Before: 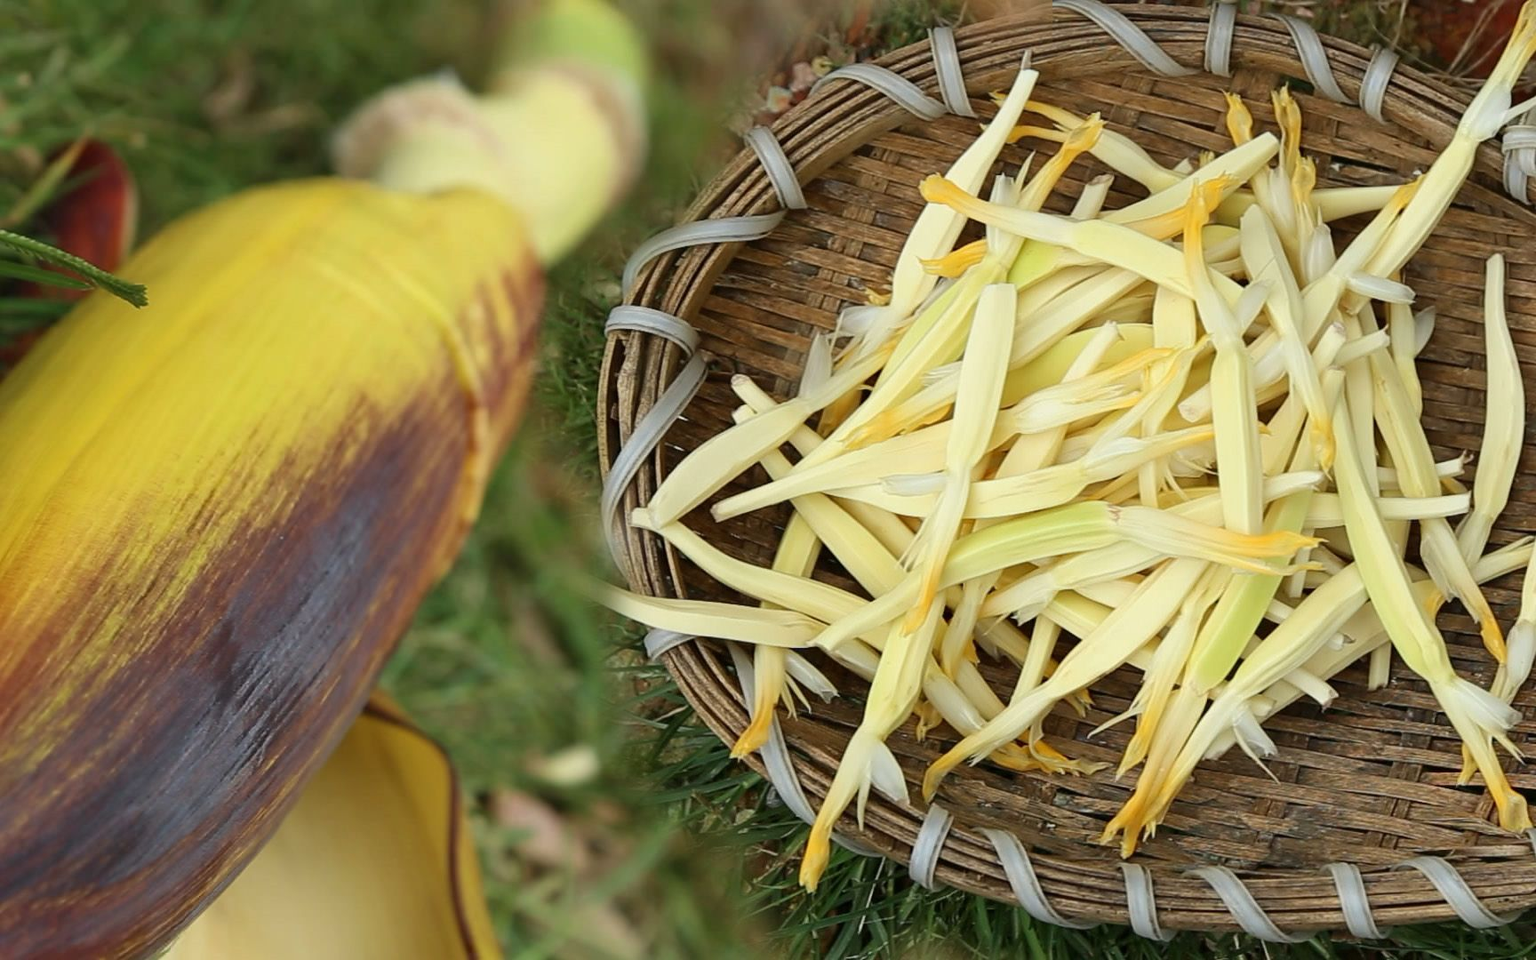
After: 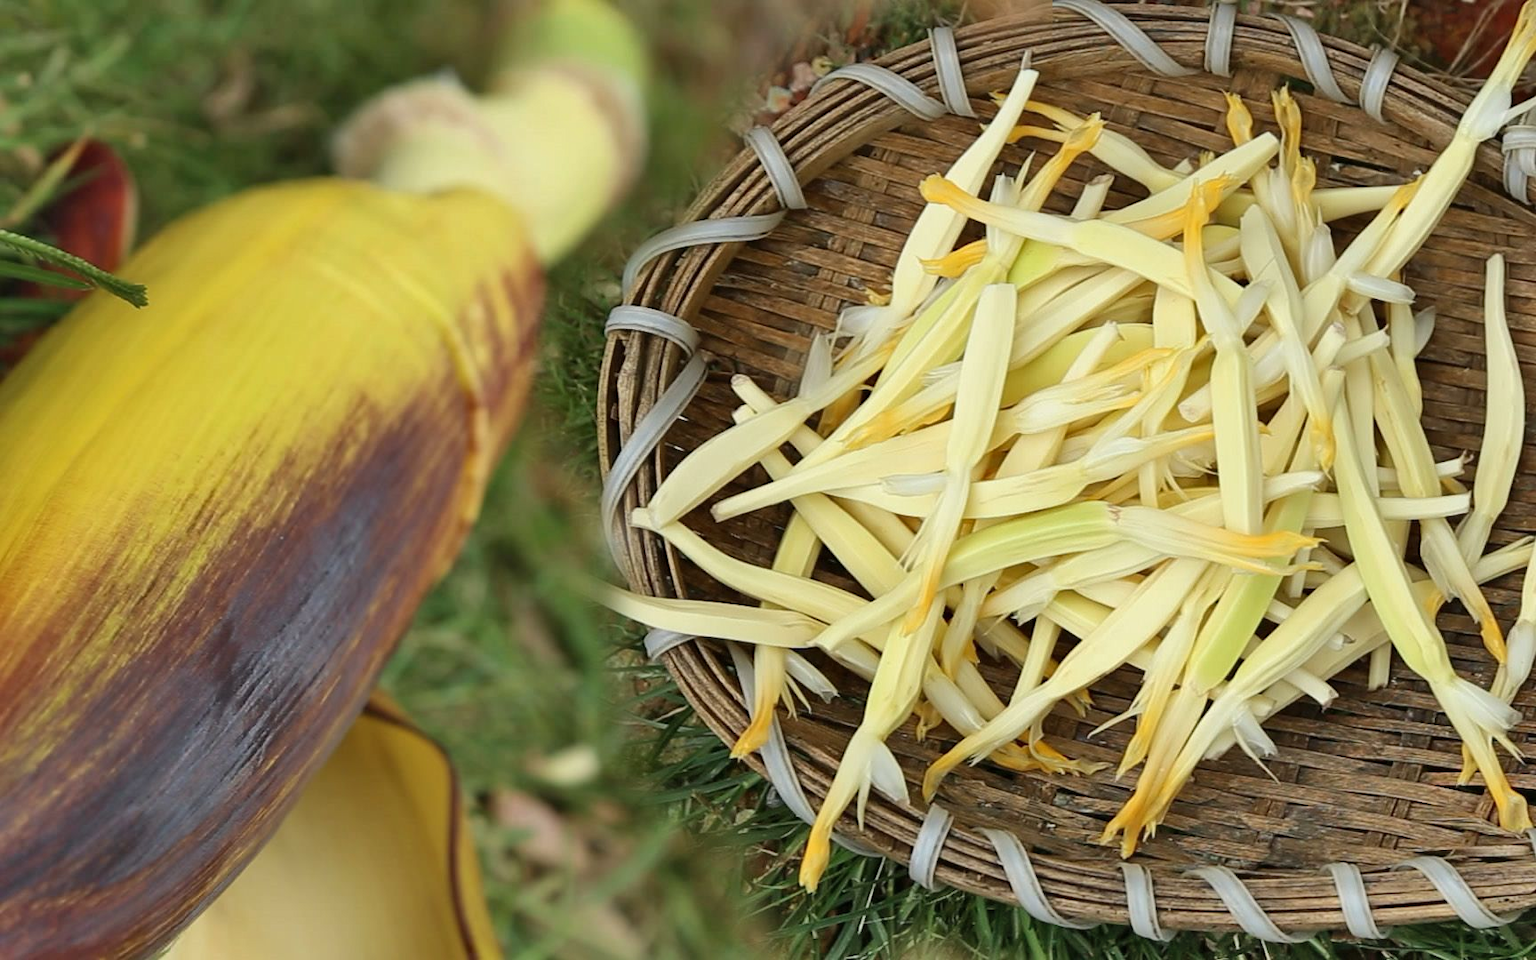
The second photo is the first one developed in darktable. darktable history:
shadows and highlights: shadows 73.85, highlights -25.2, soften with gaussian
